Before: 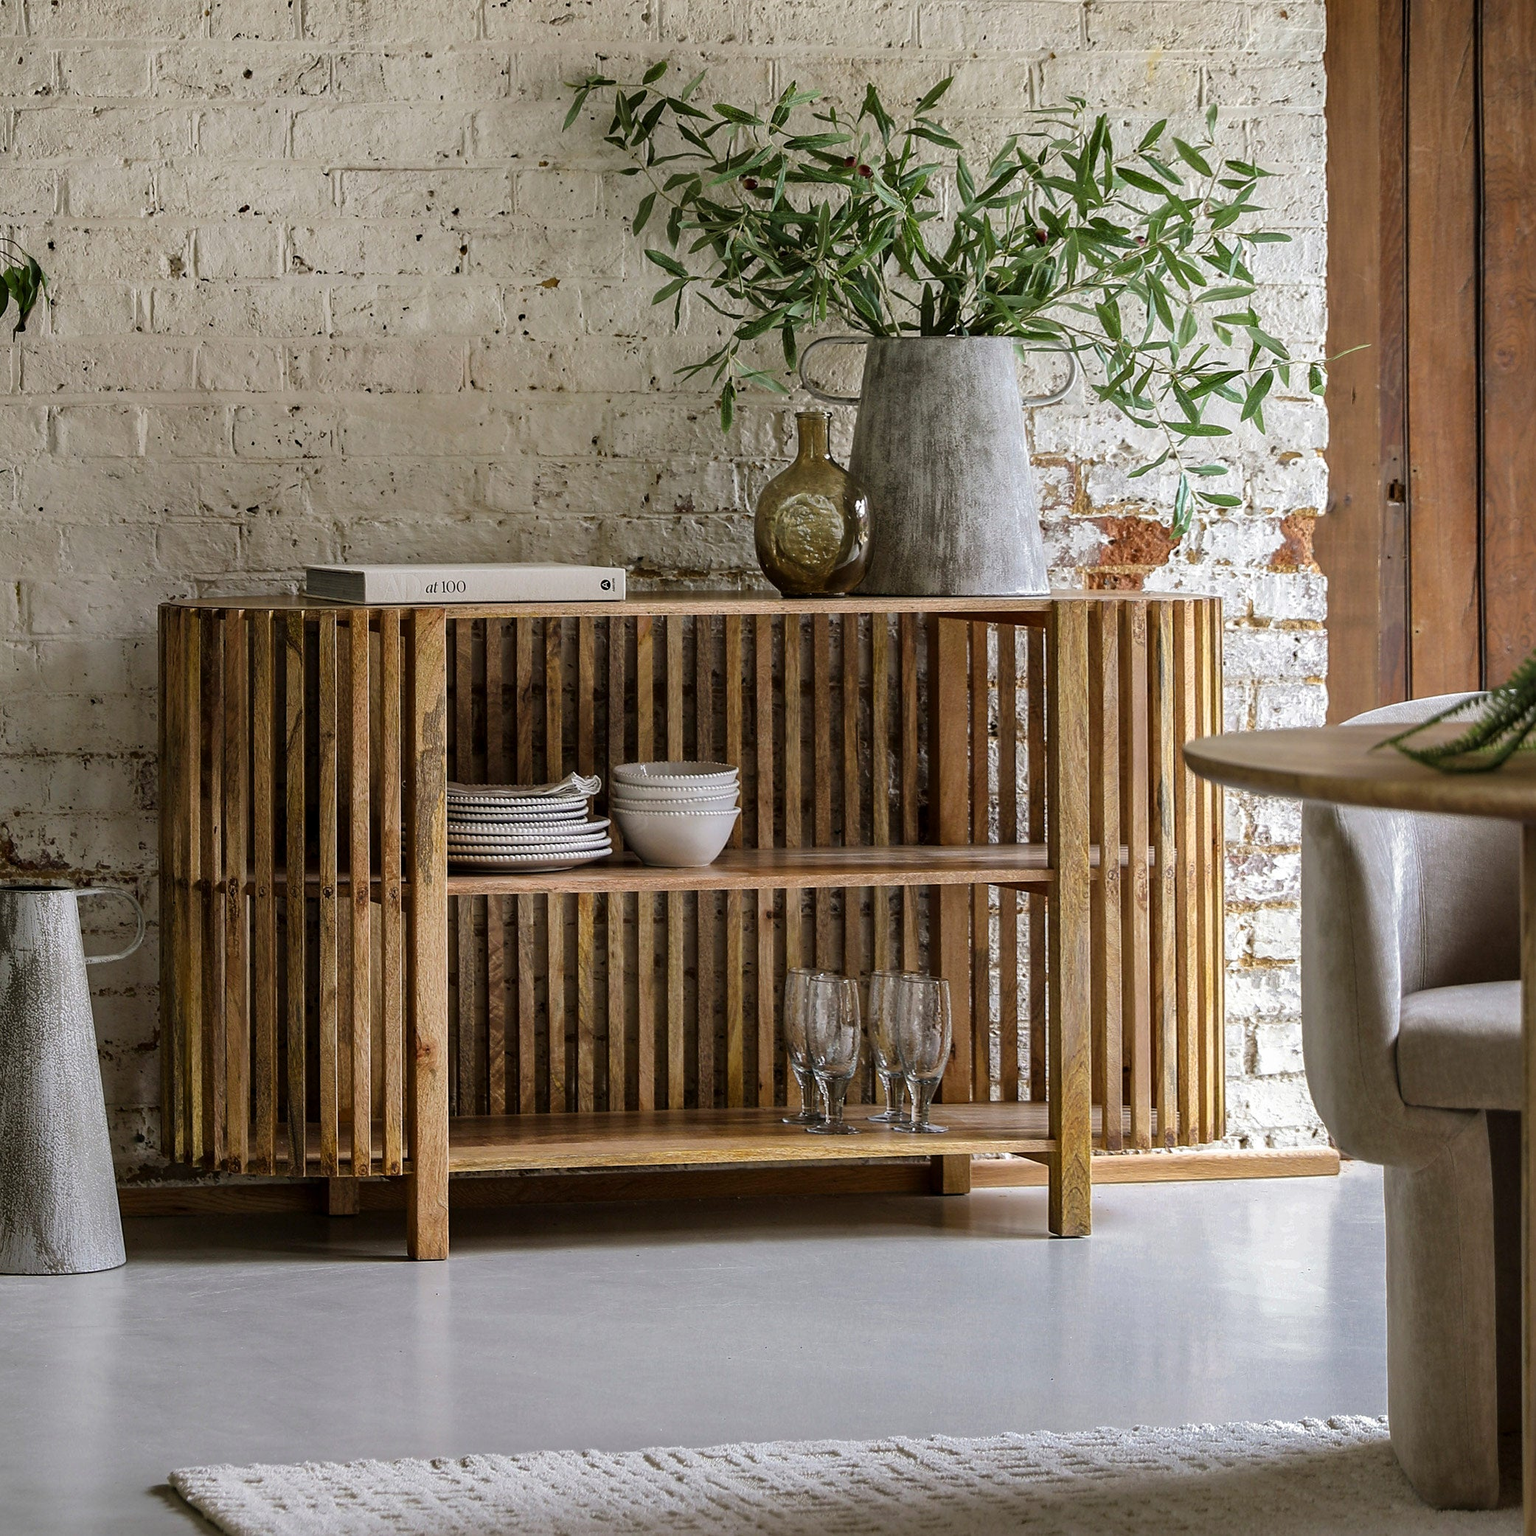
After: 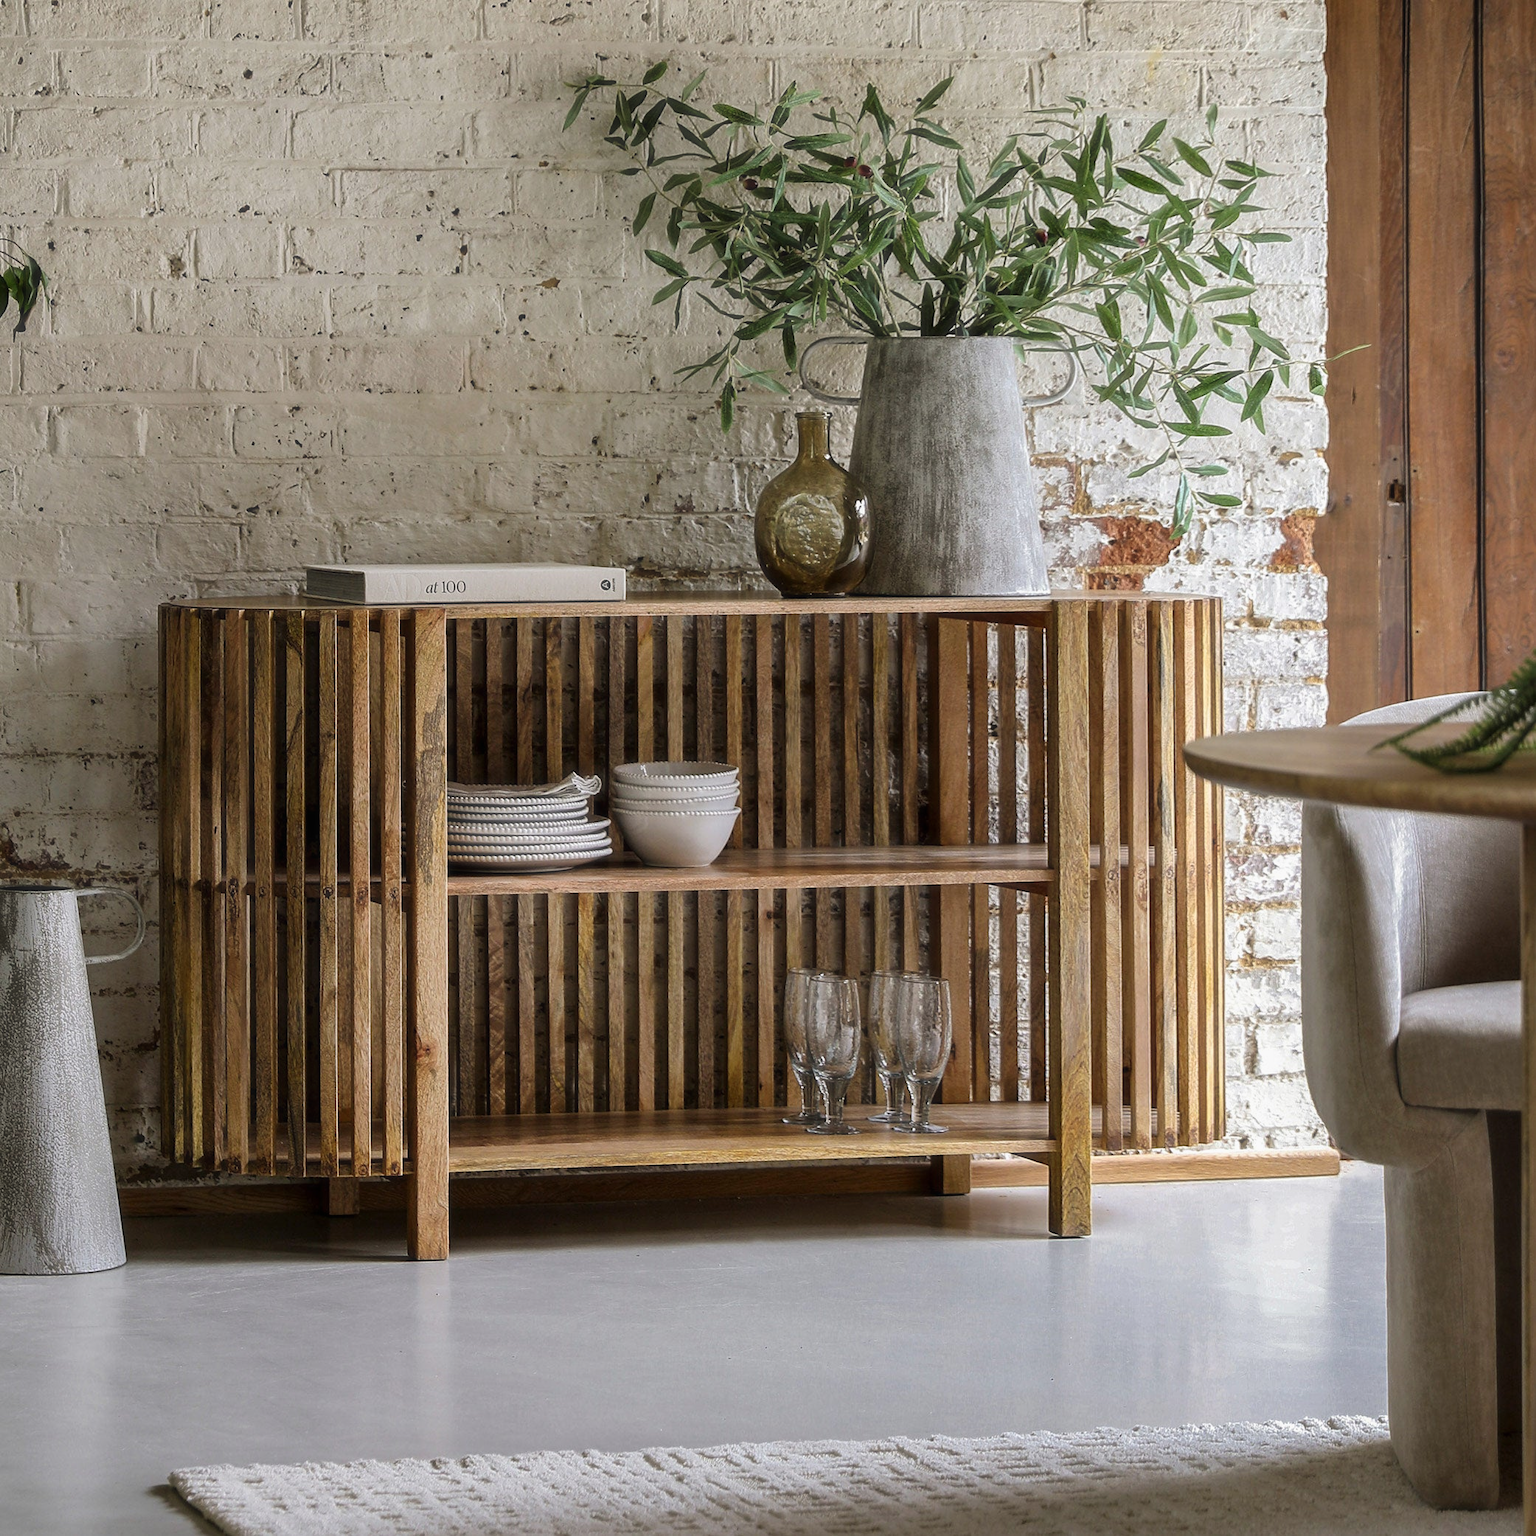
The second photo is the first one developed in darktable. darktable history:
haze removal: strength -0.107, compatibility mode true, adaptive false
